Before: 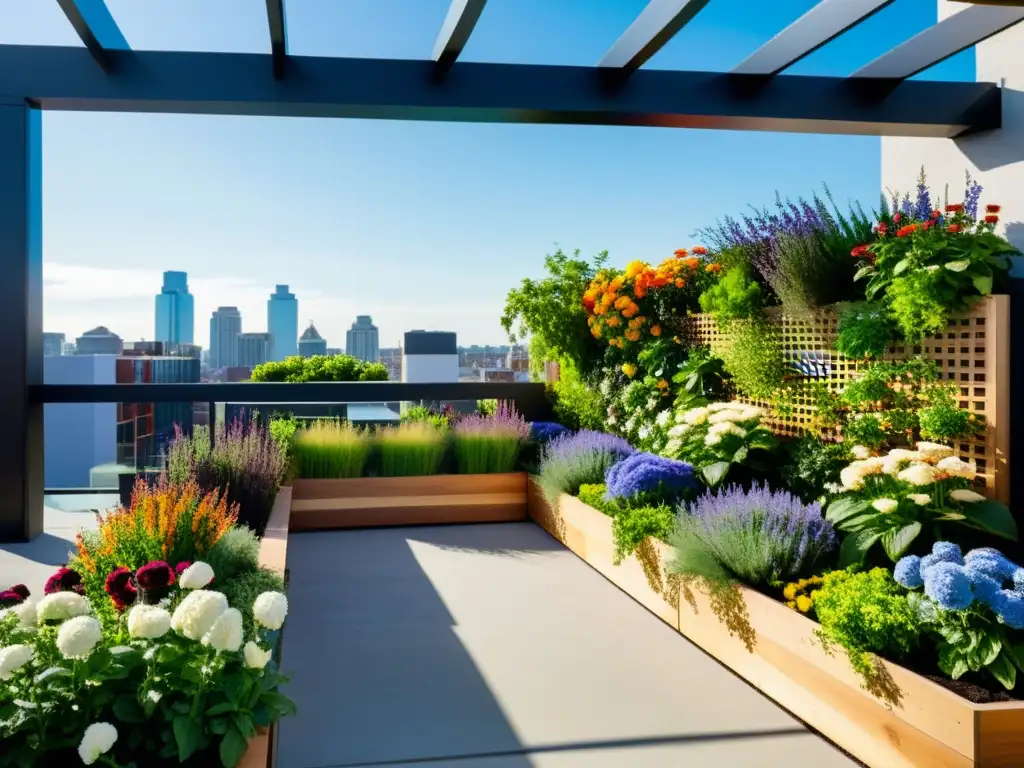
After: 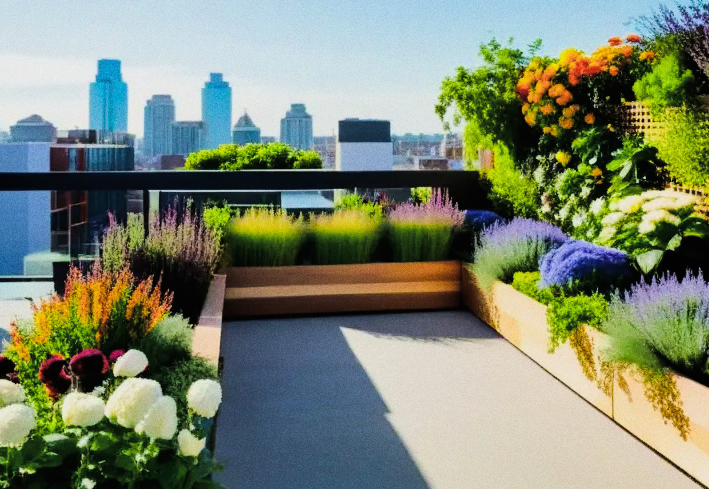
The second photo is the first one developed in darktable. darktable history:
color balance rgb: global offset › luminance 0.71%, perceptual saturation grading › global saturation -11.5%, perceptual brilliance grading › highlights 17.77%, perceptual brilliance grading › mid-tones 31.71%, perceptual brilliance grading › shadows -31.01%, global vibrance 50%
filmic rgb: black relative exposure -7.65 EV, white relative exposure 4.56 EV, hardness 3.61
crop: left 6.488%, top 27.668%, right 24.183%, bottom 8.656%
grain: coarseness 0.47 ISO
